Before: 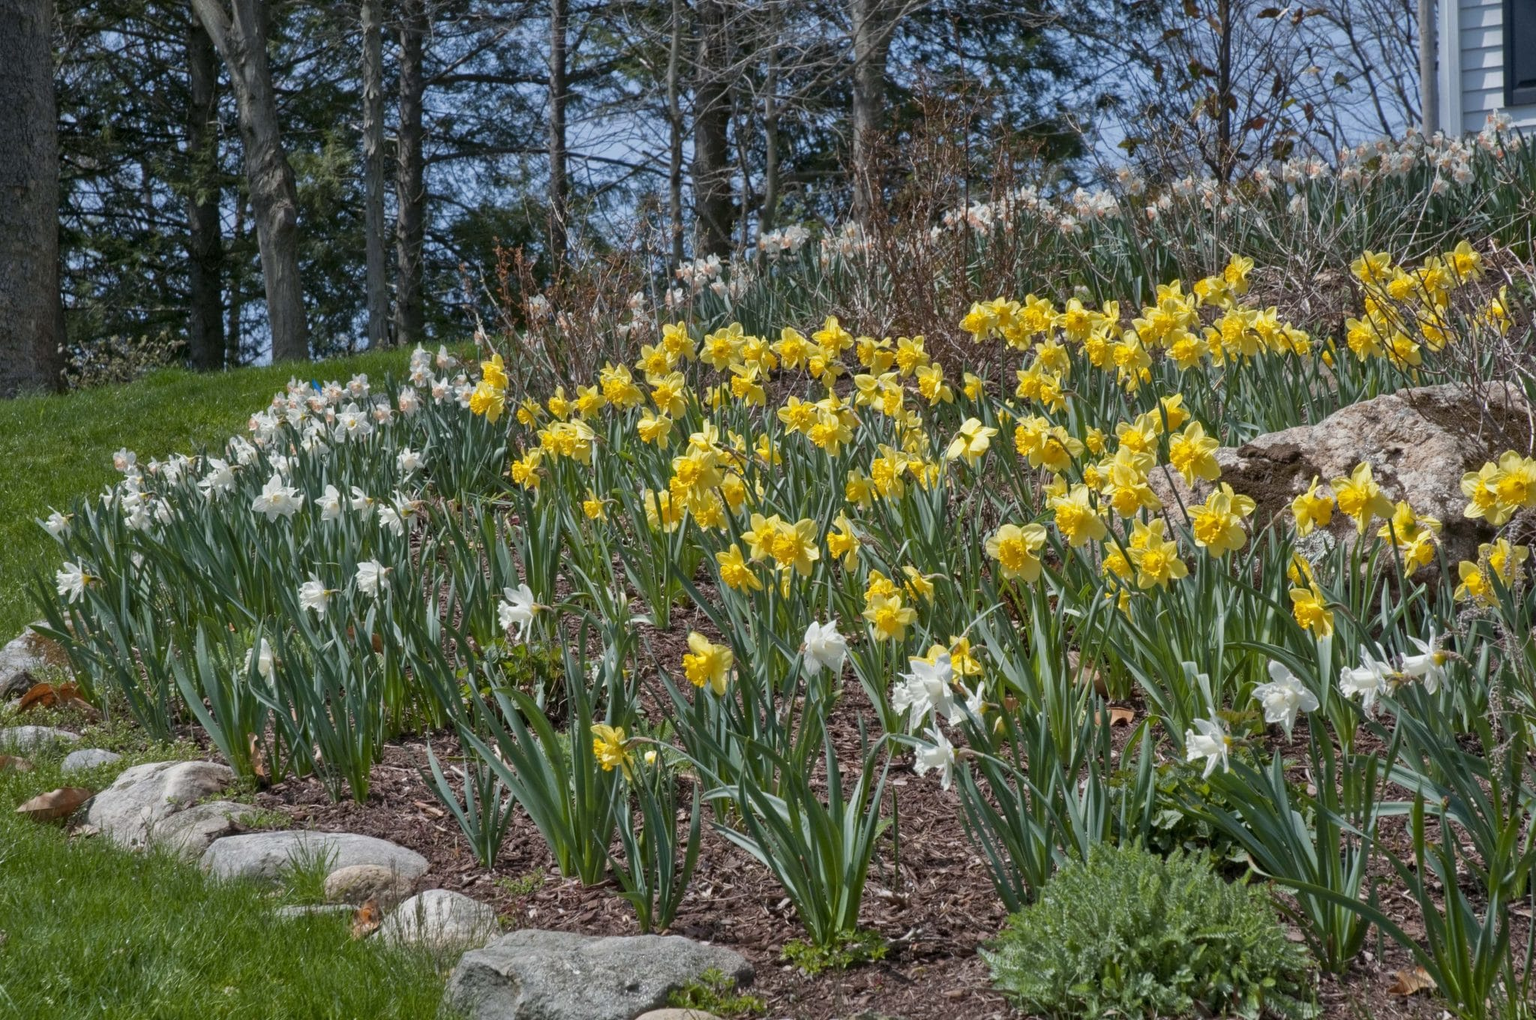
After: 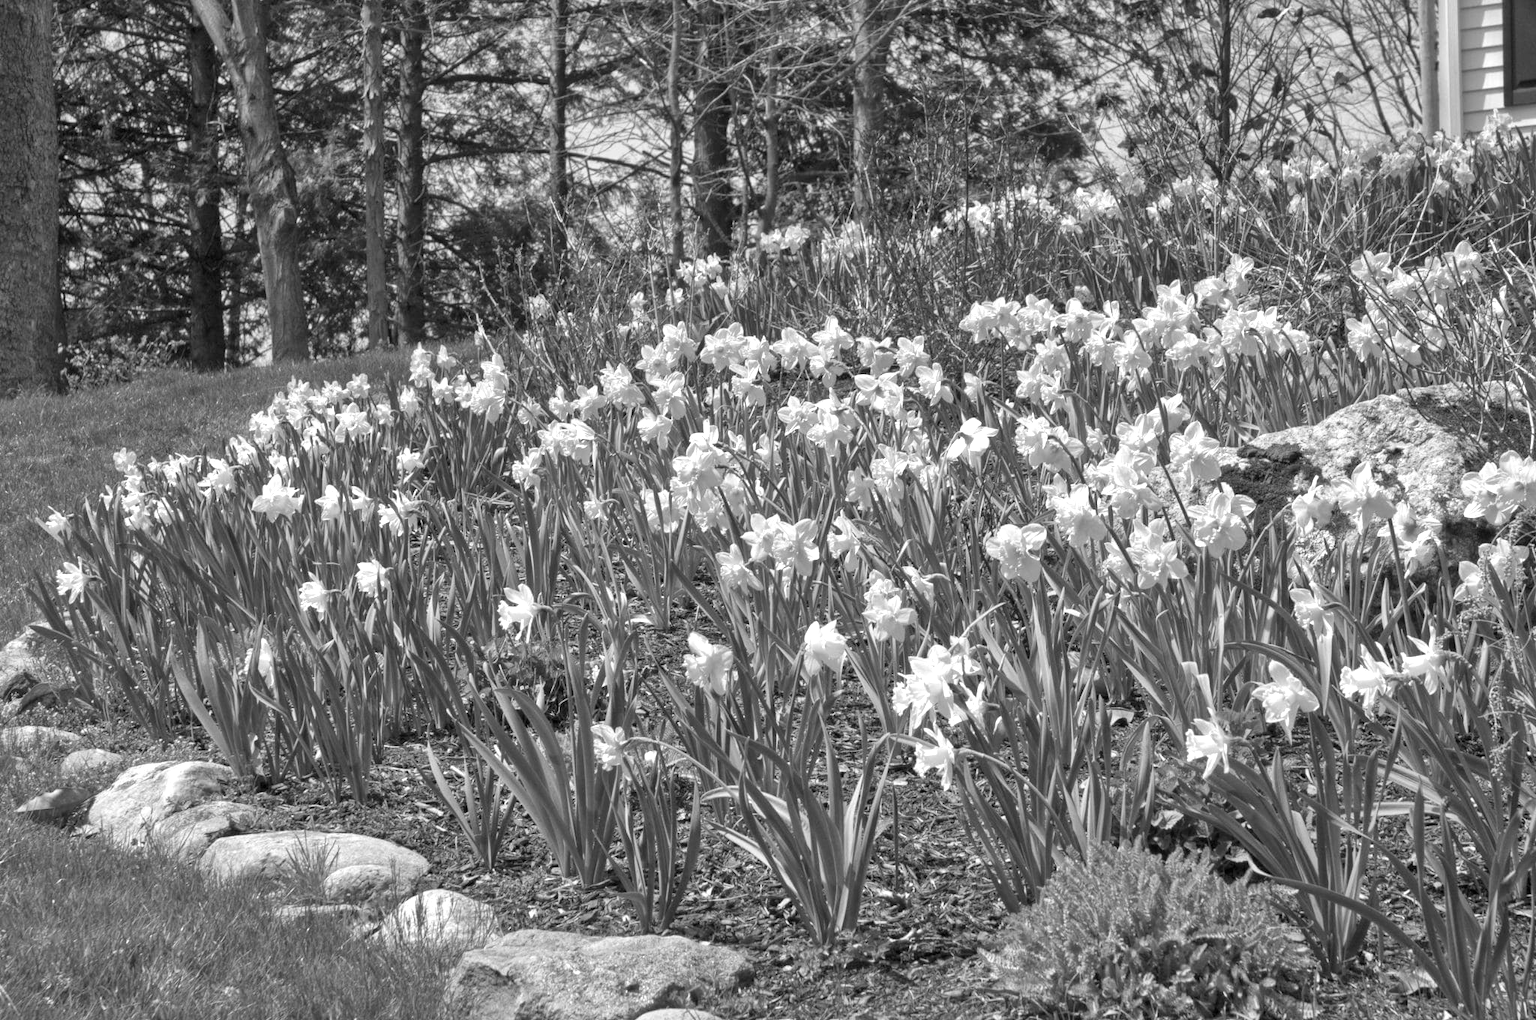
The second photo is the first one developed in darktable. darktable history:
shadows and highlights: radius 264.75, soften with gaussian
monochrome: on, module defaults
exposure: exposure 0.74 EV, compensate highlight preservation false
